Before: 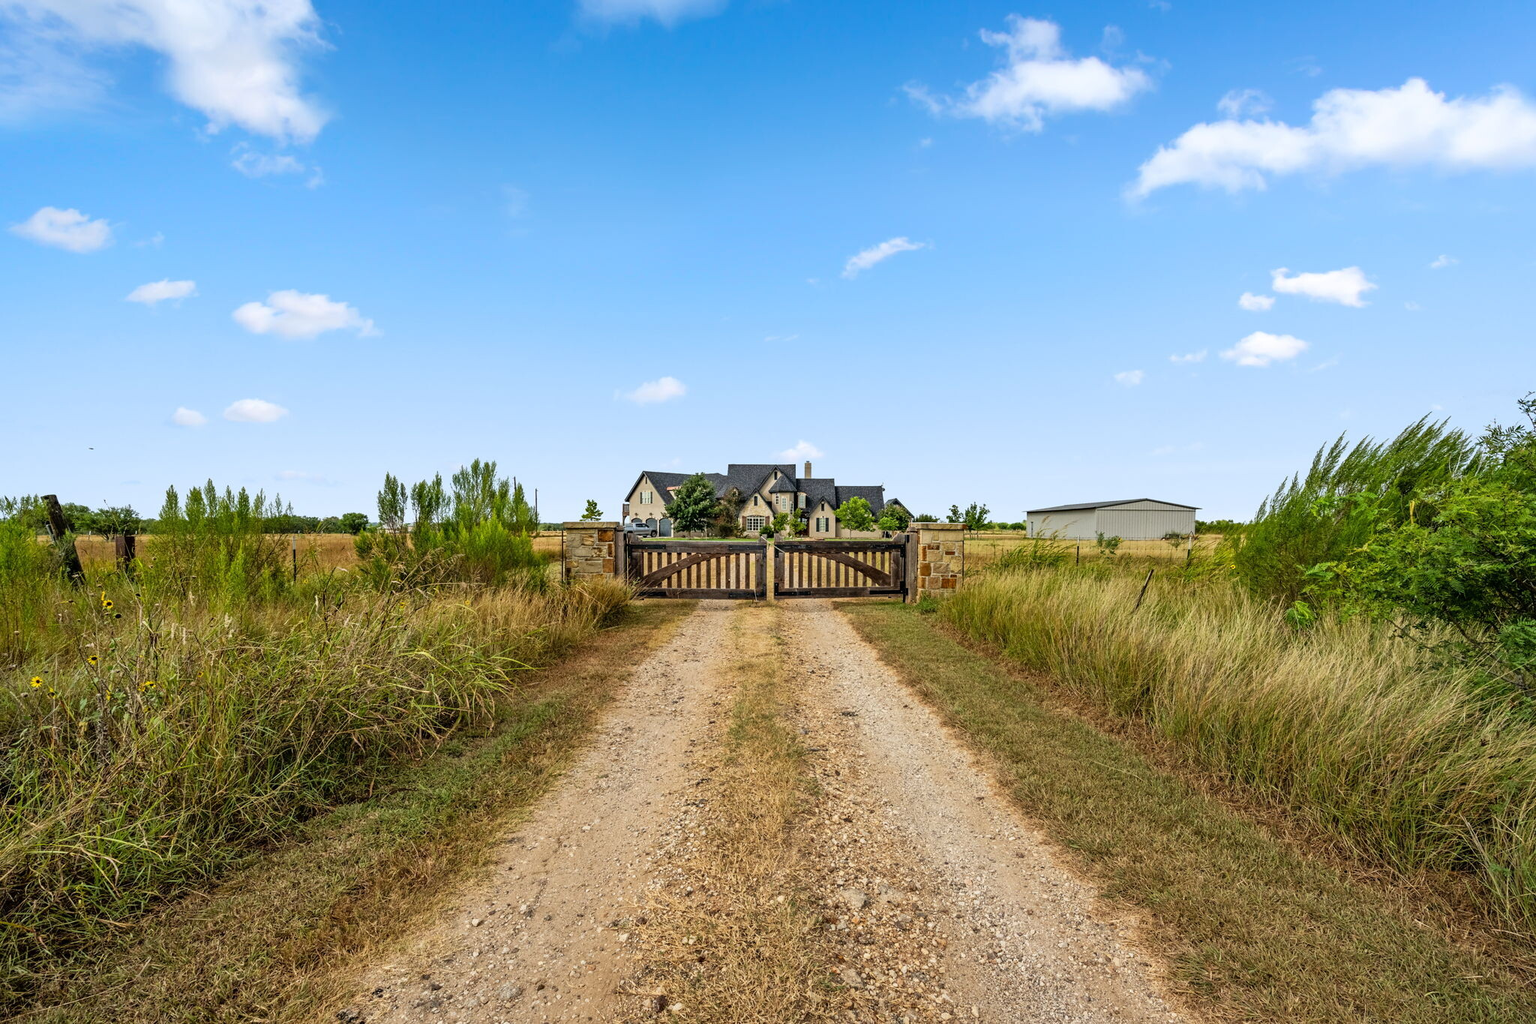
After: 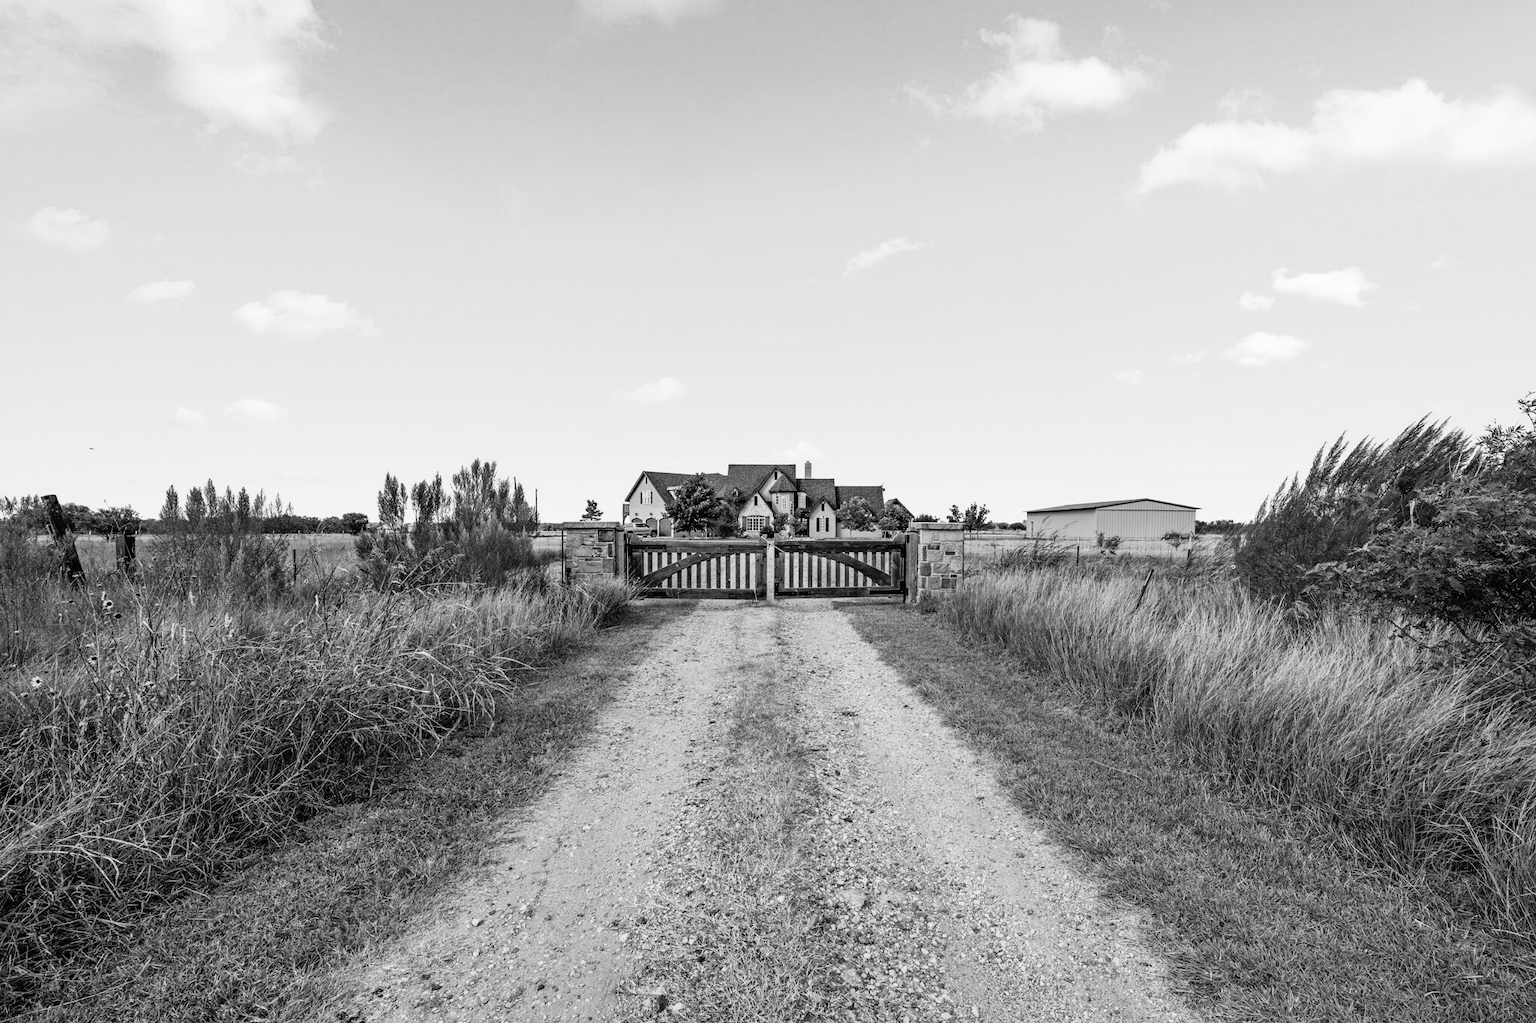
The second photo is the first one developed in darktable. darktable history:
tone curve: curves: ch0 [(0, 0) (0.003, 0.019) (0.011, 0.019) (0.025, 0.026) (0.044, 0.043) (0.069, 0.066) (0.1, 0.095) (0.136, 0.133) (0.177, 0.181) (0.224, 0.233) (0.277, 0.302) (0.335, 0.375) (0.399, 0.452) (0.468, 0.532) (0.543, 0.609) (0.623, 0.695) (0.709, 0.775) (0.801, 0.865) (0.898, 0.932) (1, 1)], preserve colors none
color look up table: target L [97.23, 95.84, 88.12, 83.84, 89.53, 79.52, 77.34, 77.71, 76.25, 50.17, 71.1, 62.08, 60.17, 48.84, 38.8, 48.84, 44.82, 17.69, 7.247, 201, 84.2, 83.12, 72.94, 65.49, 67.74, 58.38, 68.12, 63.6, 37.13, 33.18, 34.03, 23.97, 13.87, 90.24, 89.53, 86.7, 73.31, 67.37, 82.76, 63.22, 44, 30.59, 35.16, 15.64, 89.53, 86.7, 79.88, 42.37, 44.82], target a [-0.099, -0.099, -0.003, -0.002, -0.002, 0 ×4, 0.001, 0 ×4, 0.001, 0 ×6, -0.001, 0, -0.001, 0, 0.001, 0, 0, 0.001, 0, 0.001, 0, 0, -0.003, -0.002, -0.003, 0 ×6, 0.001, 0, -0.002, -0.003, 0, 0, 0], target b [1.22, 1.224, 0.024, 0.023, 0.024, 0.001 ×4, -0.004, 0.001, 0.002, 0.002, 0.001, -0.003, 0.001, 0.001, -0.002, 0.004, -0.001, 0.001, 0.002, 0.001, 0.002, 0.001, -0.004, 0.001, 0.002, -0.003, 0.001, -0.003, 0, -0.002, 0.024, 0.024, 0.024, 0.001, 0.001, 0.001, 0.002, 0.001, -0.003, -0.003, 0, 0.024, 0.024, 0.001, -0.003, 0.001], num patches 49
